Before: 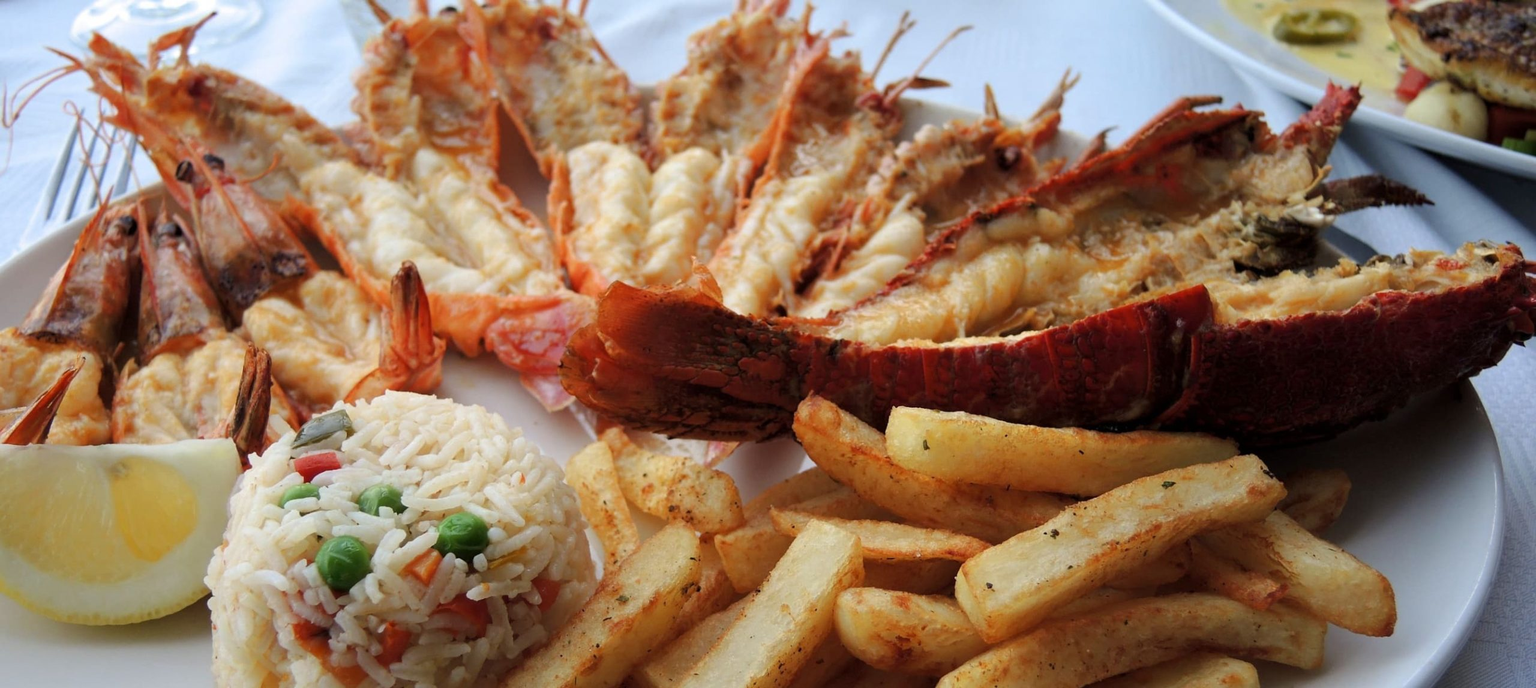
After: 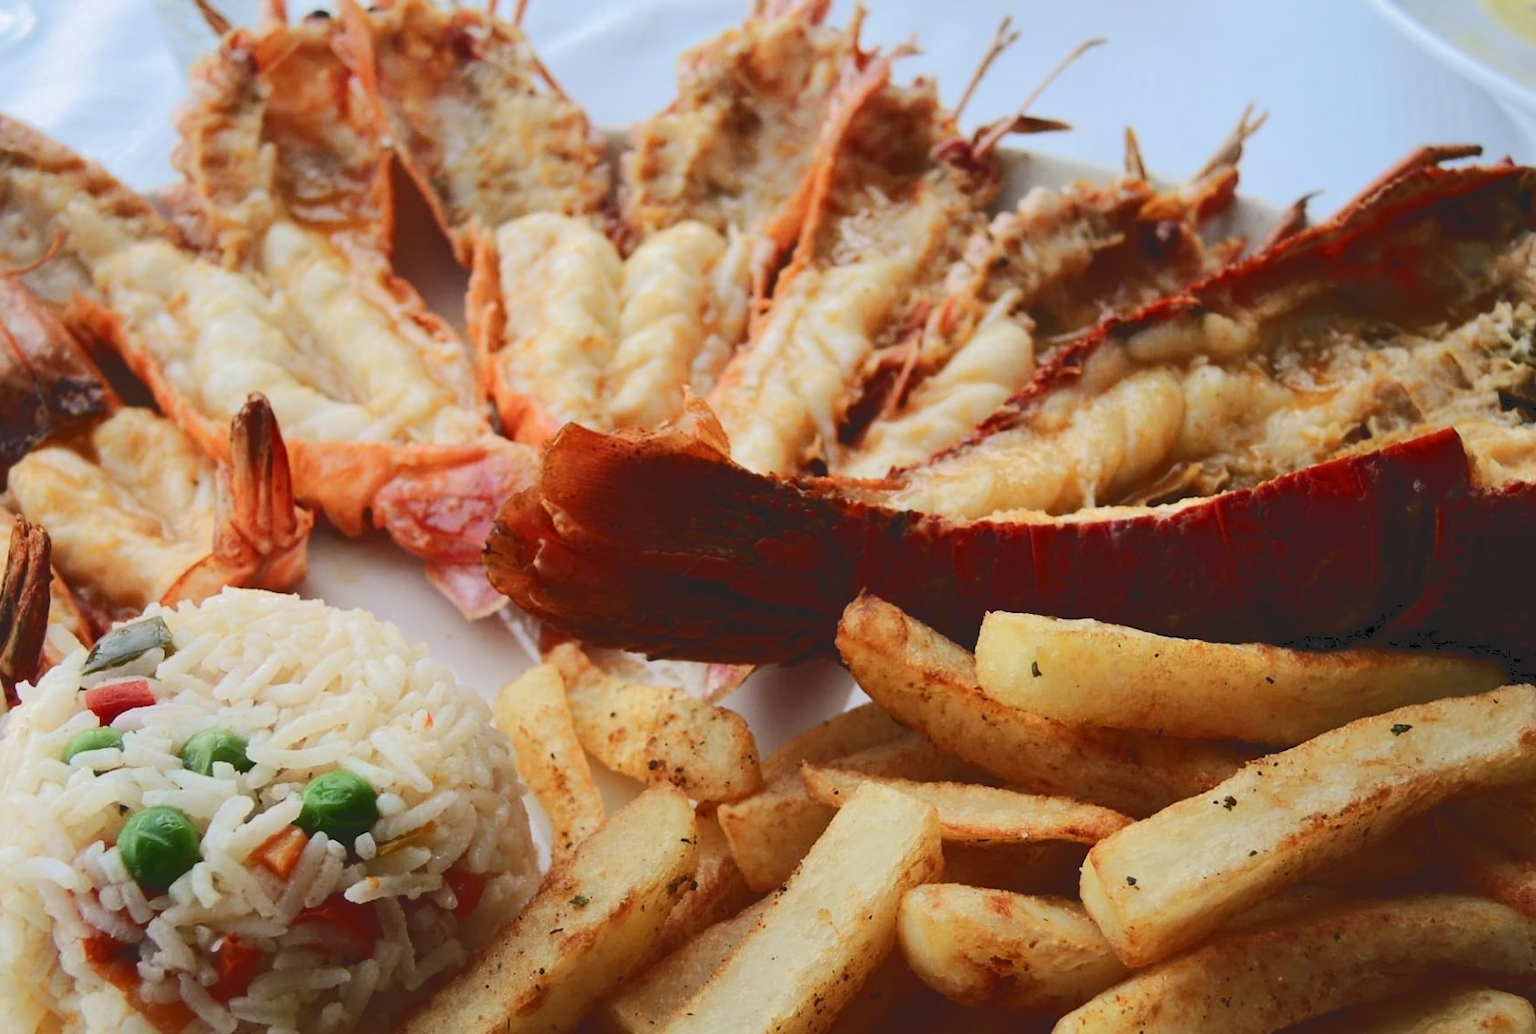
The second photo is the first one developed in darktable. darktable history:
exposure: compensate highlight preservation false
crop and rotate: left 15.484%, right 18.034%
tone curve: curves: ch0 [(0, 0) (0.003, 0.132) (0.011, 0.136) (0.025, 0.14) (0.044, 0.147) (0.069, 0.149) (0.1, 0.156) (0.136, 0.163) (0.177, 0.177) (0.224, 0.2) (0.277, 0.251) (0.335, 0.311) (0.399, 0.387) (0.468, 0.487) (0.543, 0.585) (0.623, 0.675) (0.709, 0.742) (0.801, 0.81) (0.898, 0.867) (1, 1)], color space Lab, independent channels, preserve colors none
